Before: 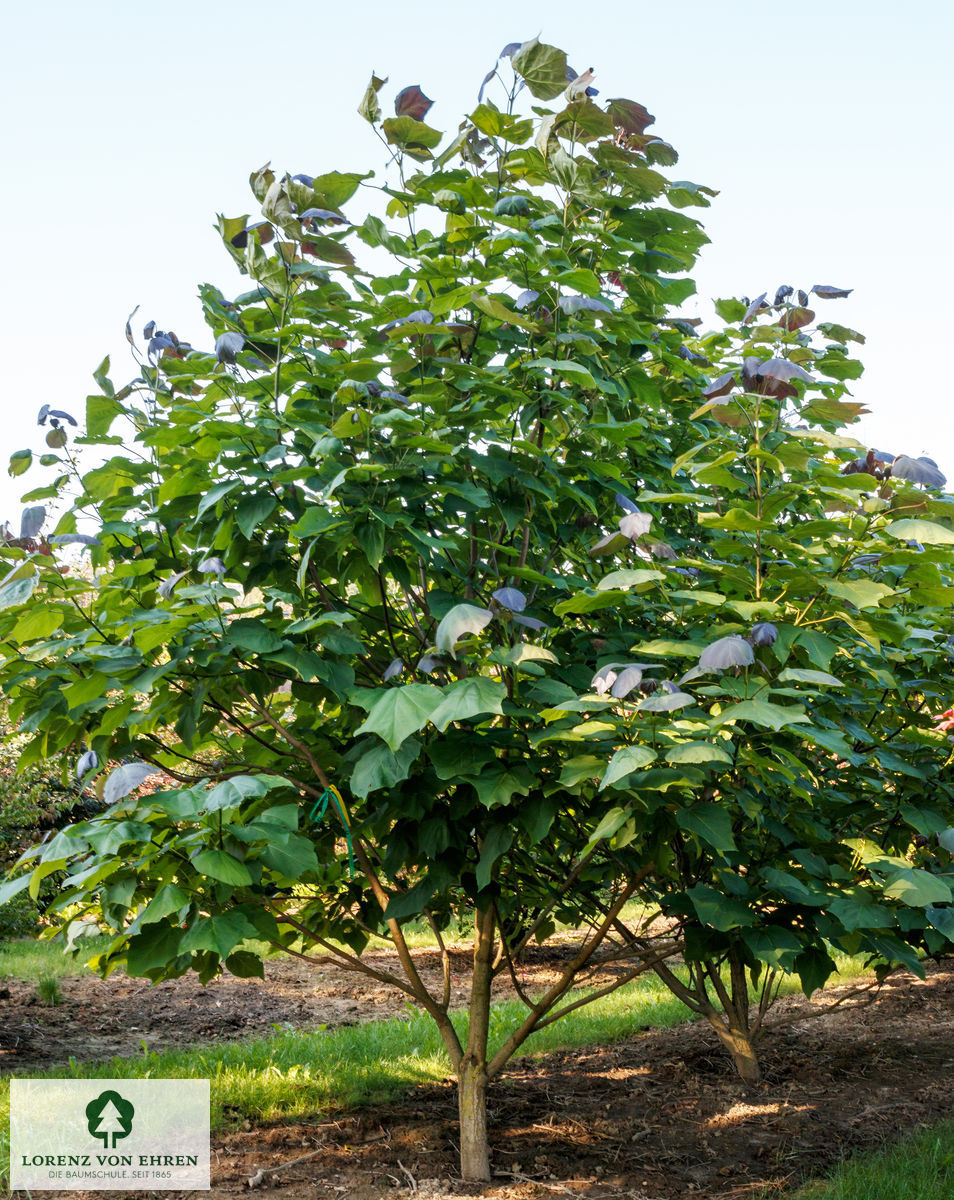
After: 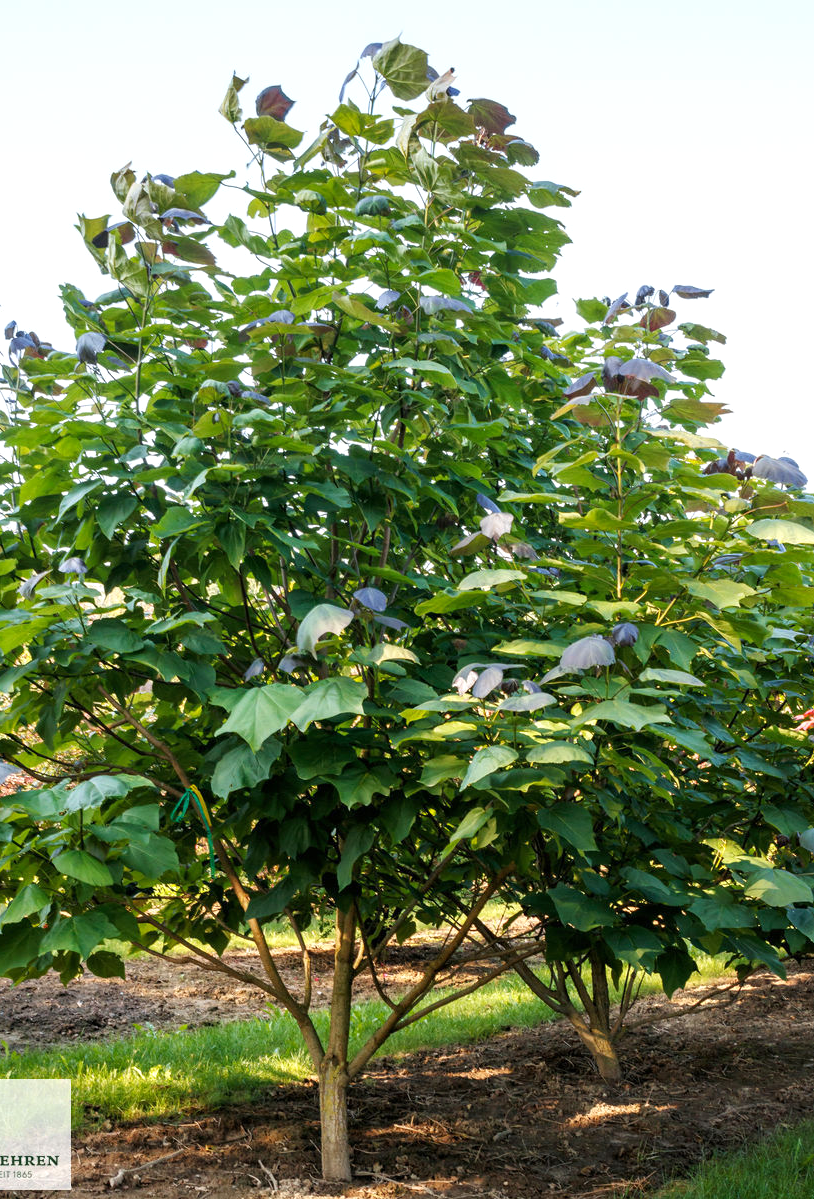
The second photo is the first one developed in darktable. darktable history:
levels: levels [0, 0.476, 0.951]
crop and rotate: left 14.584%
